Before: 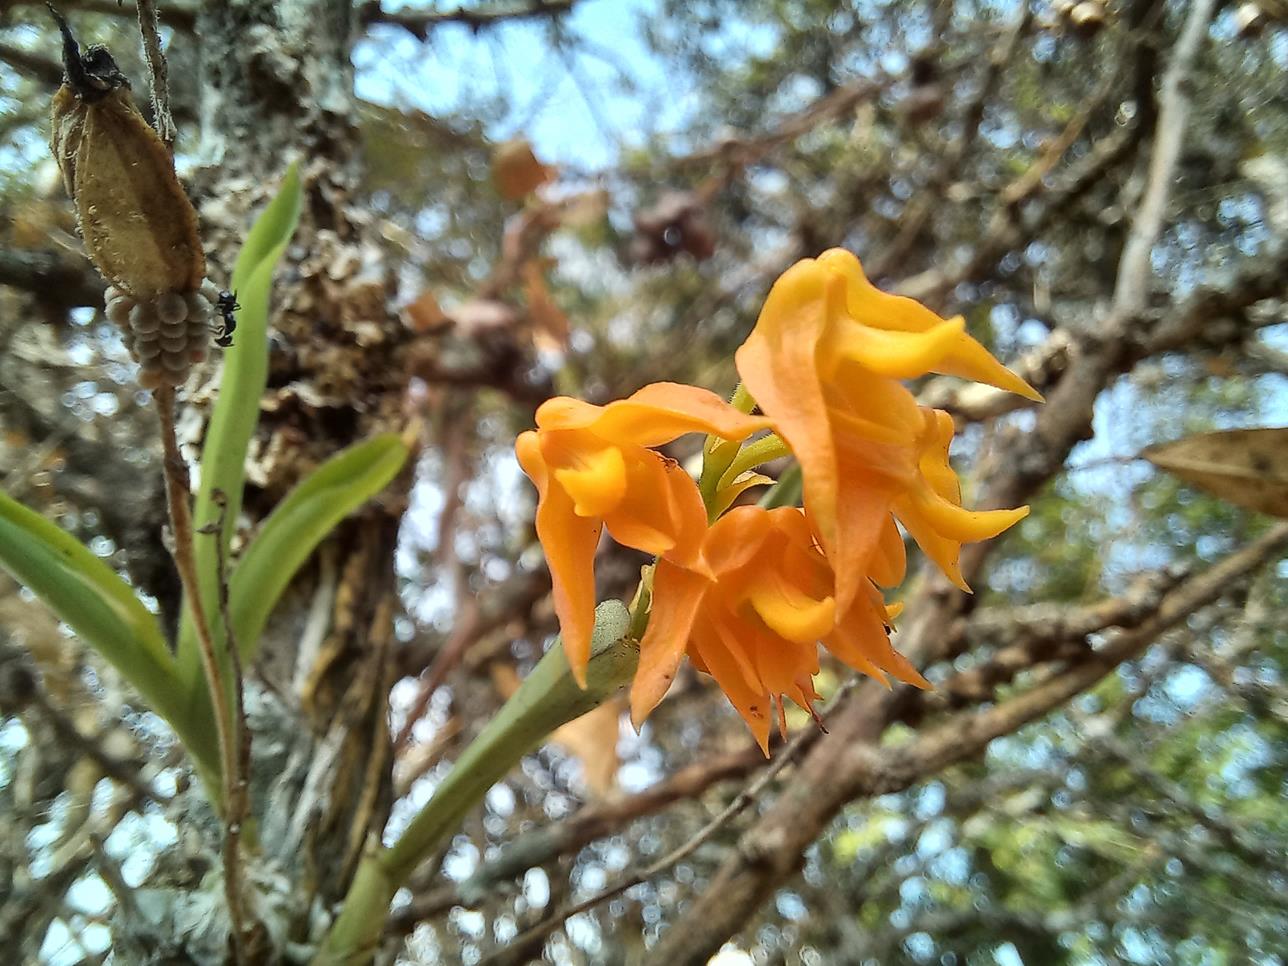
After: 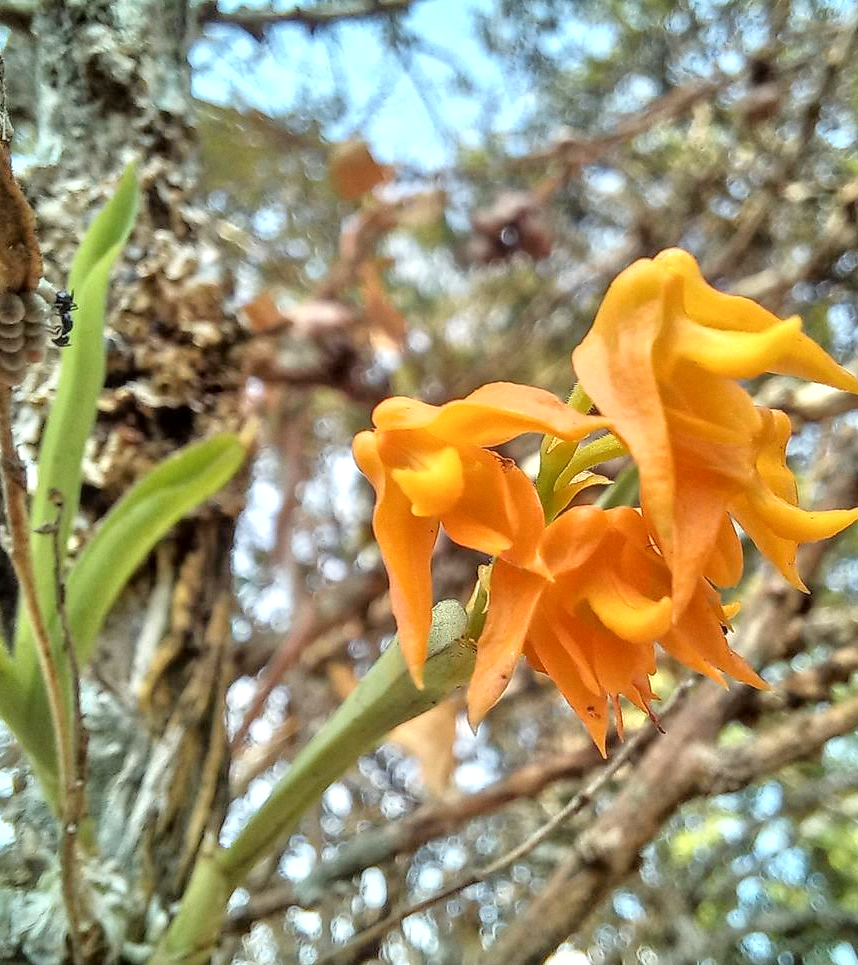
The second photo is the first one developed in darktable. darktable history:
grain: coarseness 0.09 ISO, strength 10%
crop and rotate: left 12.673%, right 20.66%
local contrast: on, module defaults
tone equalizer: -7 EV 0.15 EV, -6 EV 0.6 EV, -5 EV 1.15 EV, -4 EV 1.33 EV, -3 EV 1.15 EV, -2 EV 0.6 EV, -1 EV 0.15 EV, mask exposure compensation -0.5 EV
